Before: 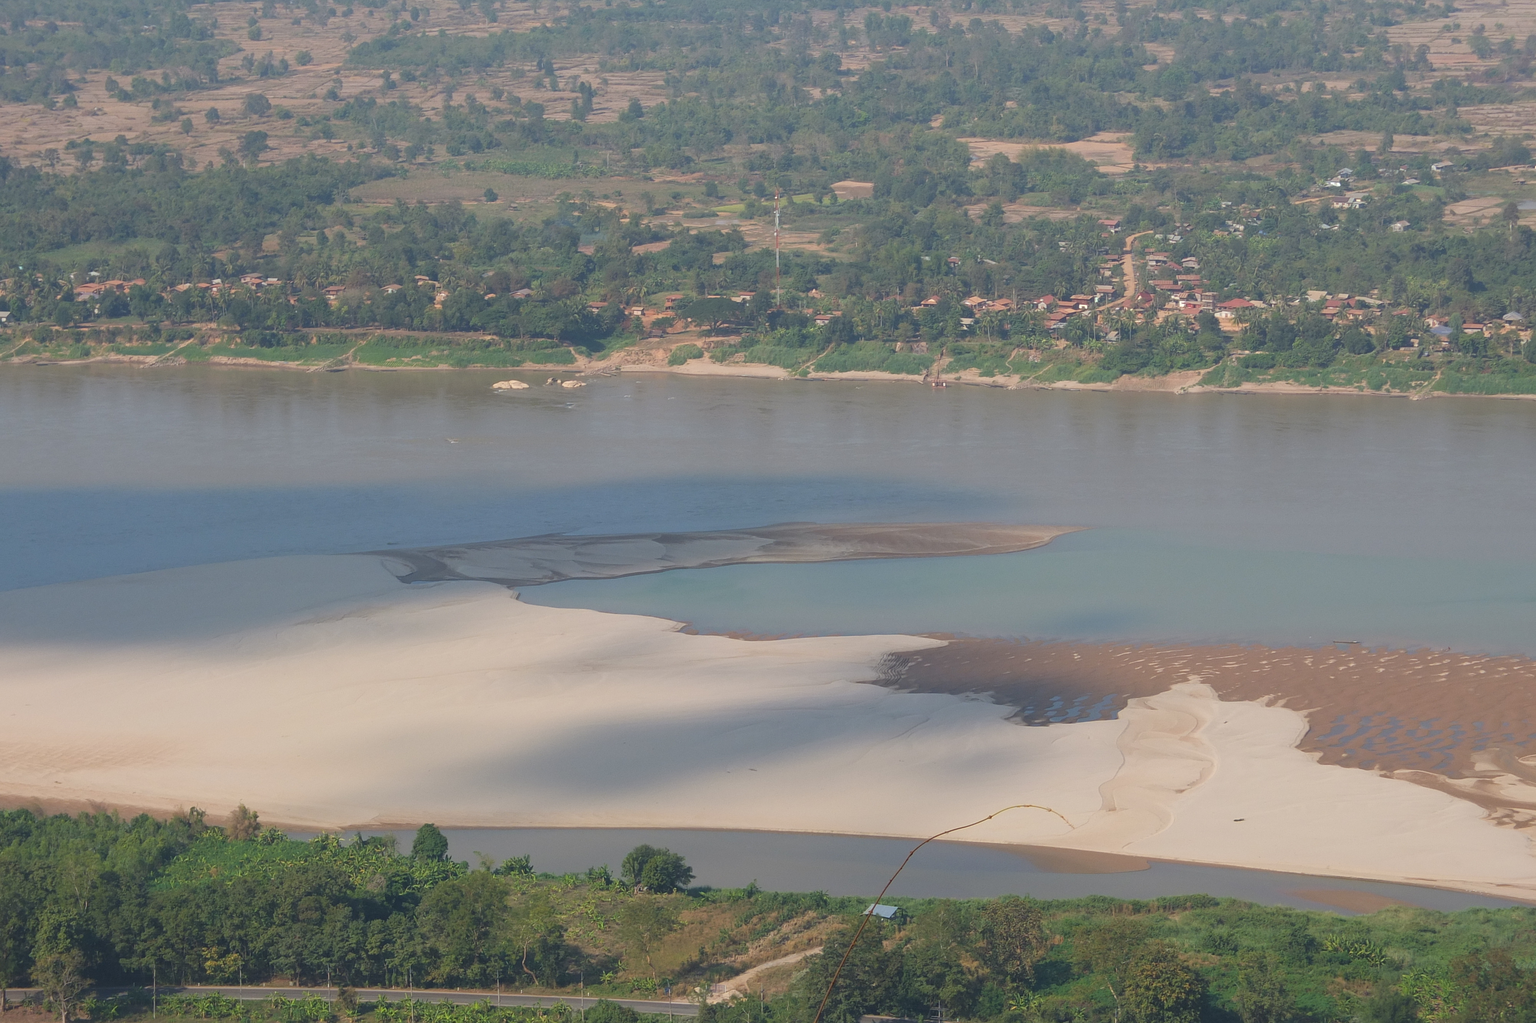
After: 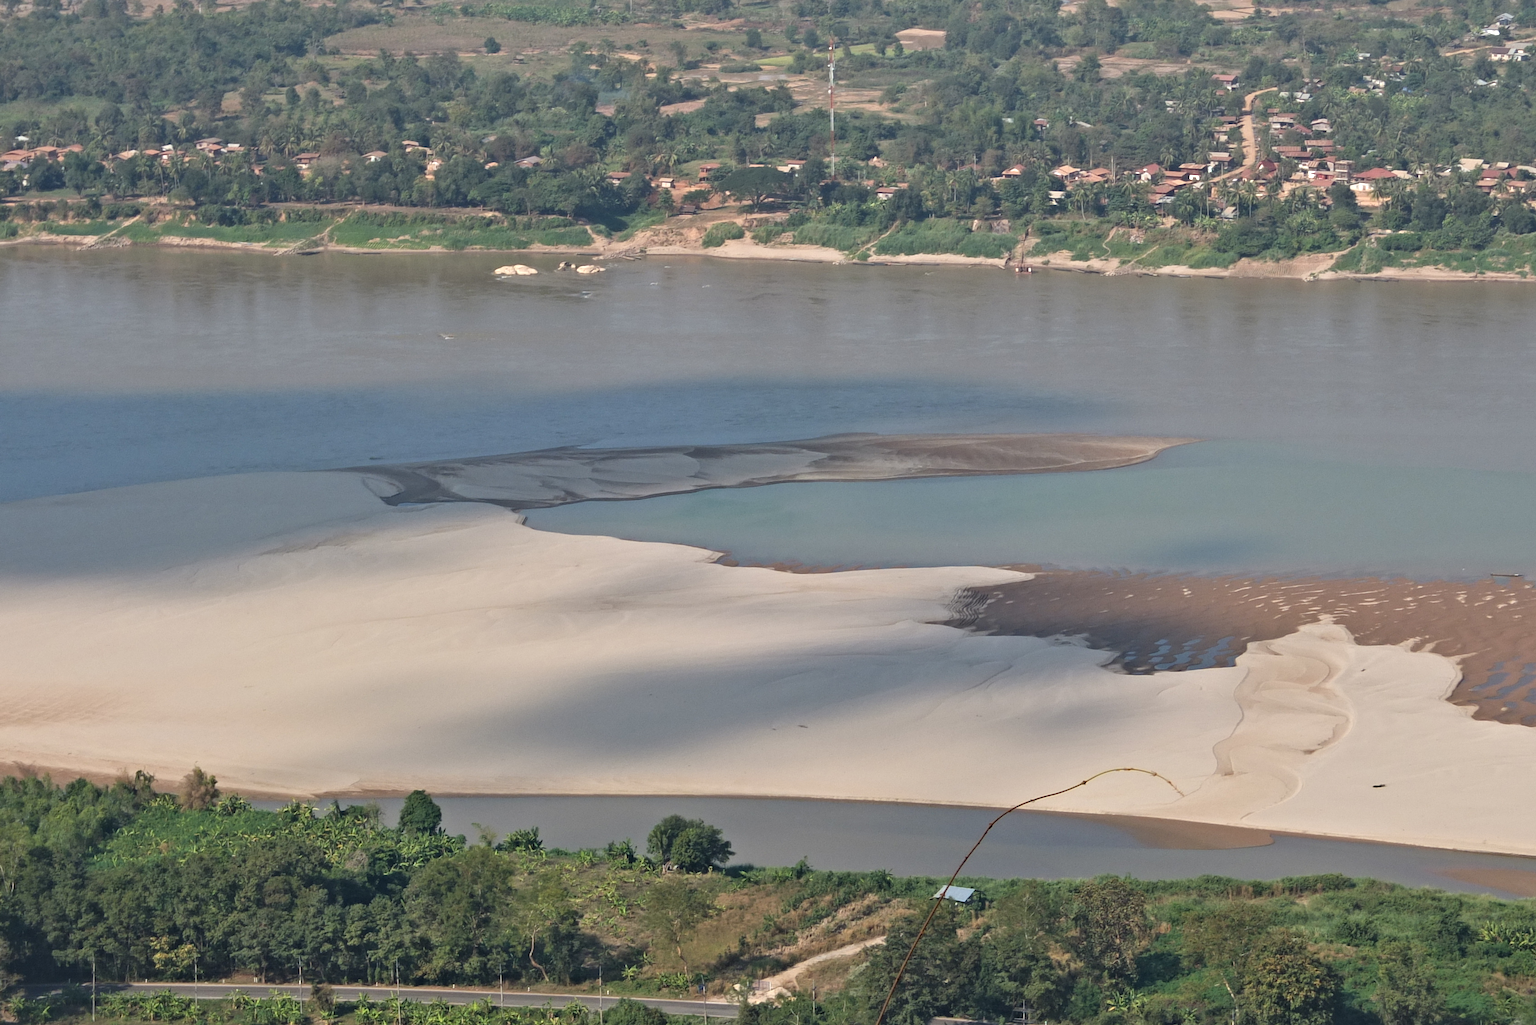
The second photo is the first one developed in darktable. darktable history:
contrast equalizer: y [[0.511, 0.558, 0.631, 0.632, 0.559, 0.512], [0.5 ×6], [0.5 ×6], [0 ×6], [0 ×6]]
crop and rotate: left 4.945%, top 15.378%, right 10.667%
